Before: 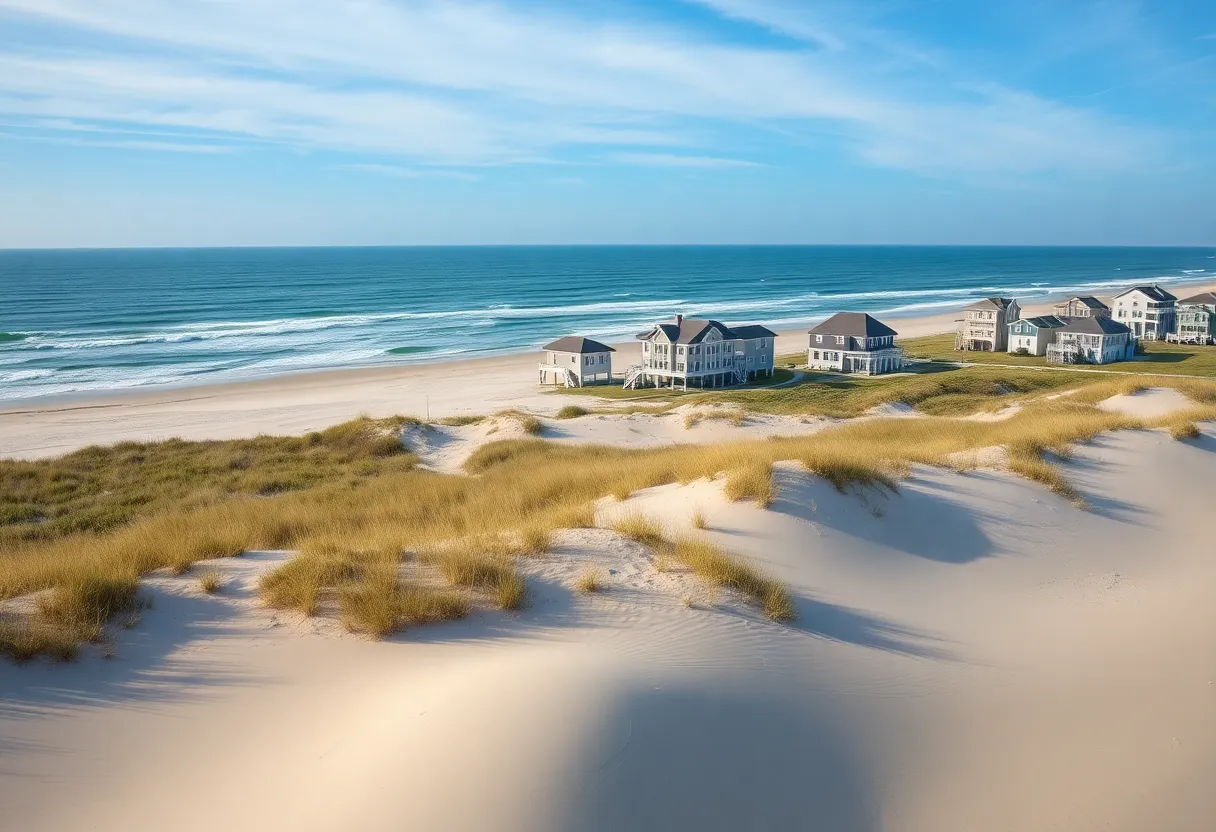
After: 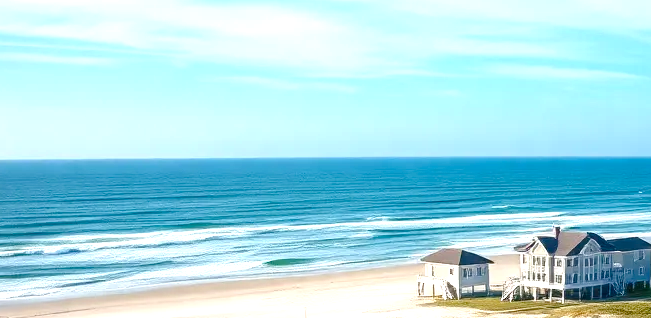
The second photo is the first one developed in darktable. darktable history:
crop: left 10.046%, top 10.677%, right 36.407%, bottom 50.995%
exposure: black level correction 0, exposure 0.702 EV, compensate highlight preservation false
color balance rgb: power › luminance -8.758%, perceptual saturation grading › global saturation 20%, perceptual saturation grading › highlights -25.878%, perceptual saturation grading › shadows 49.655%, global vibrance 9.614%
